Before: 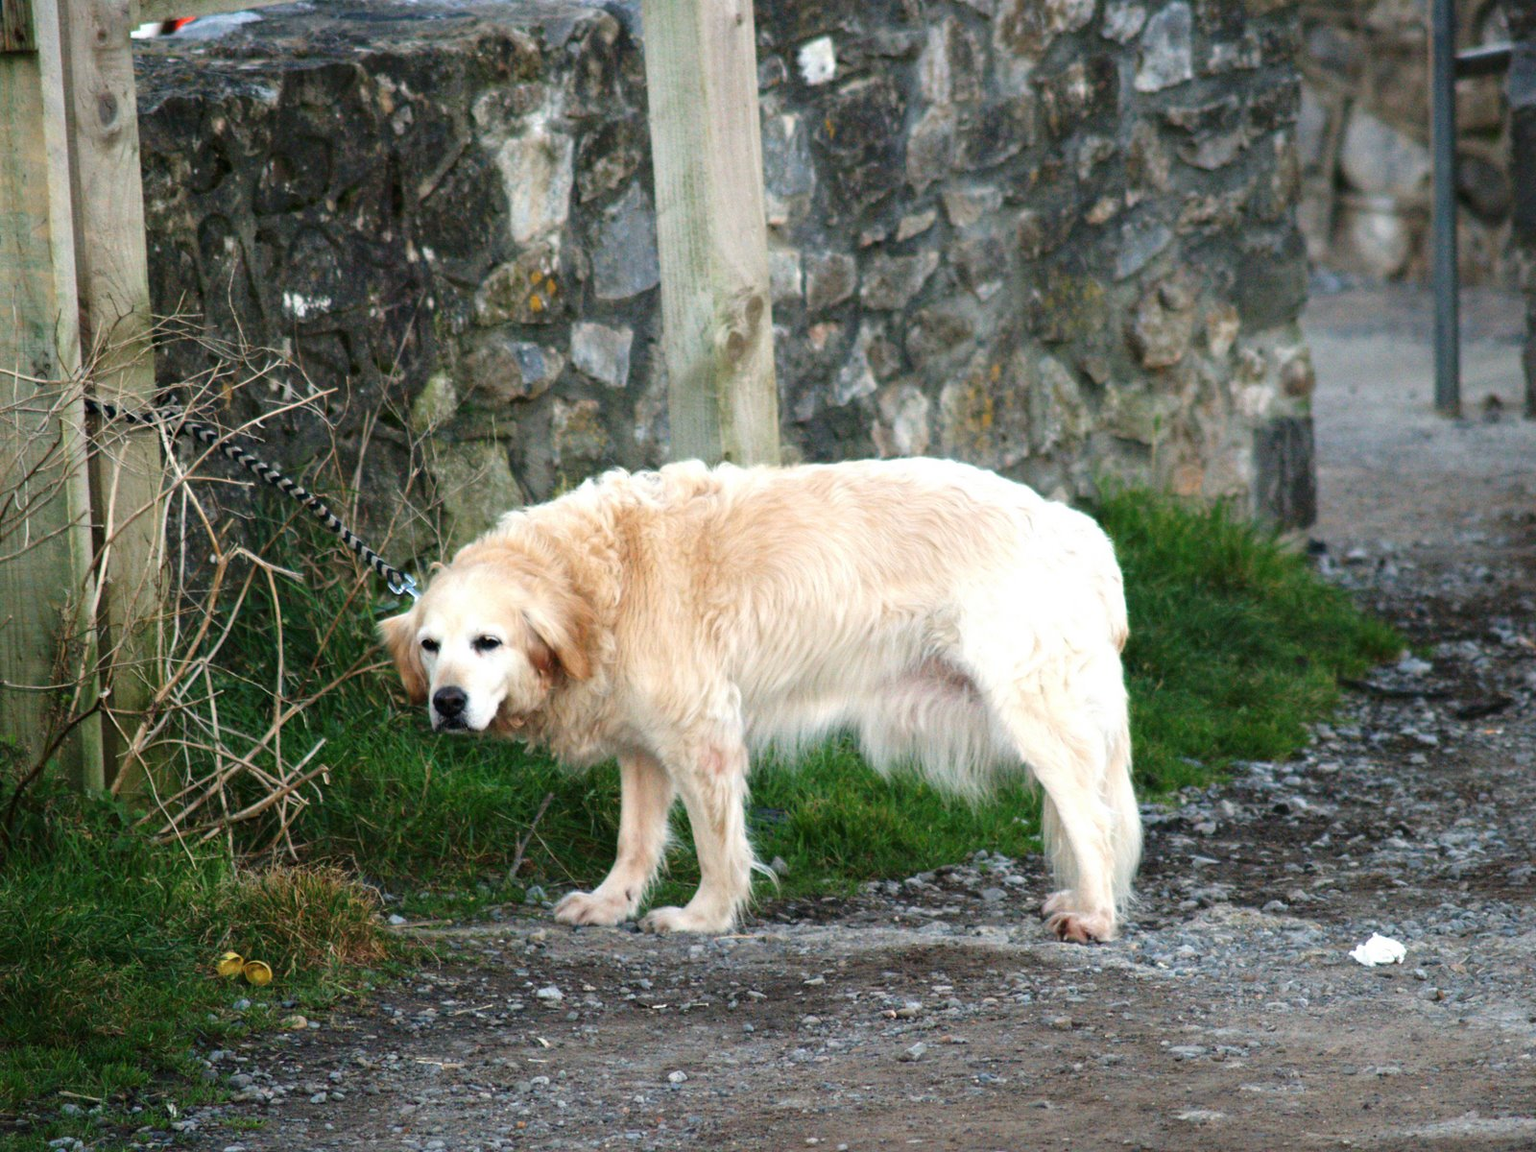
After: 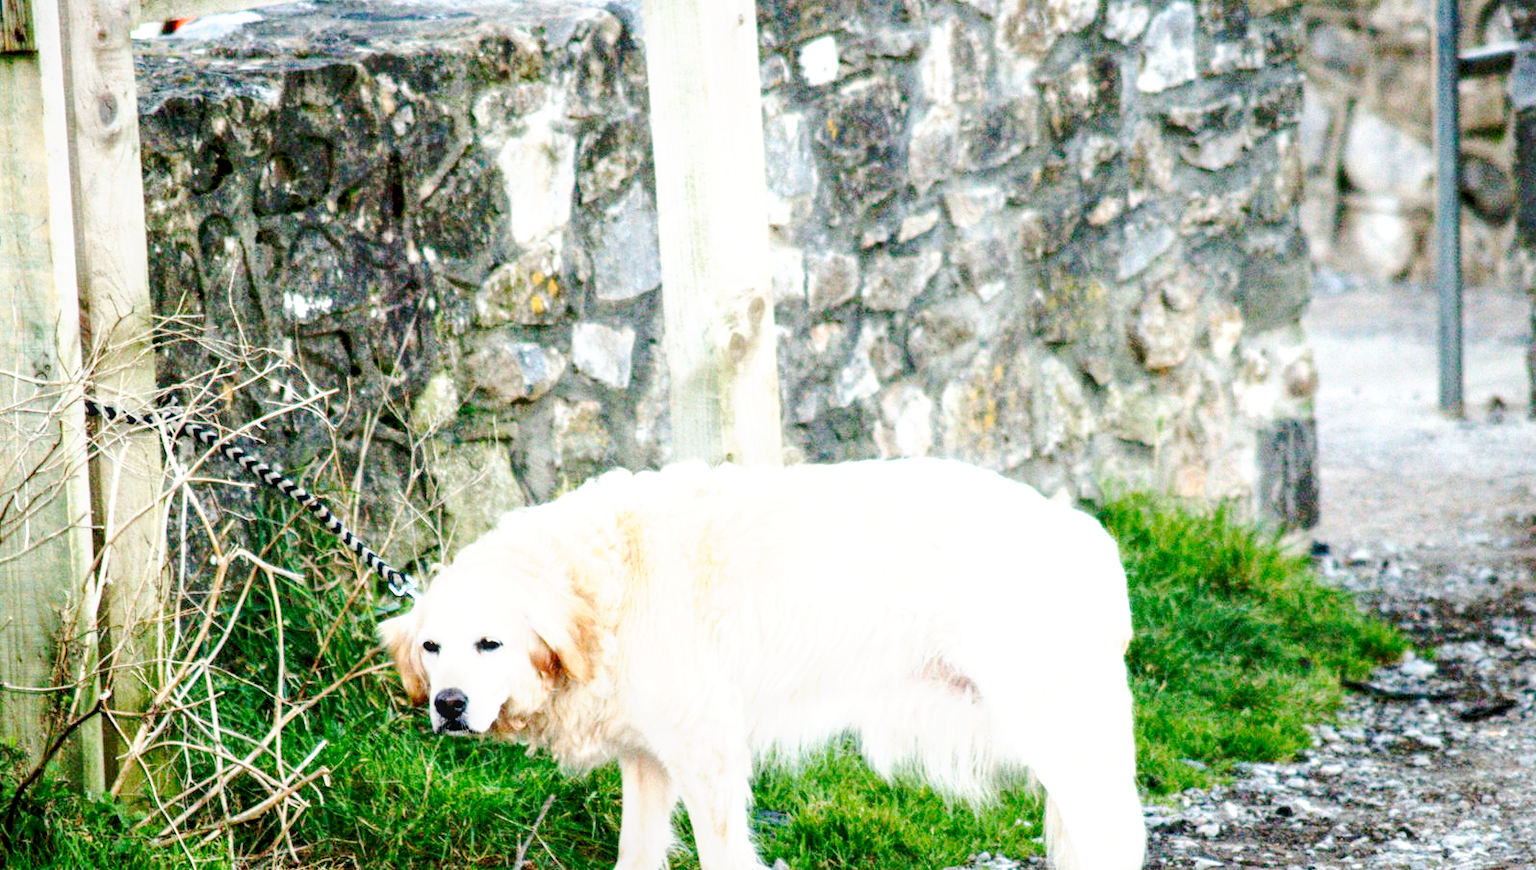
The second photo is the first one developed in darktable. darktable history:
local contrast: on, module defaults
crop: bottom 24.524%
base curve: curves: ch0 [(0, 0) (0.025, 0.046) (0.112, 0.277) (0.467, 0.74) (0.814, 0.929) (1, 0.942)], preserve colors none
exposure: black level correction 0.008, exposure 0.97 EV, compensate exposure bias true, compensate highlight preservation false
